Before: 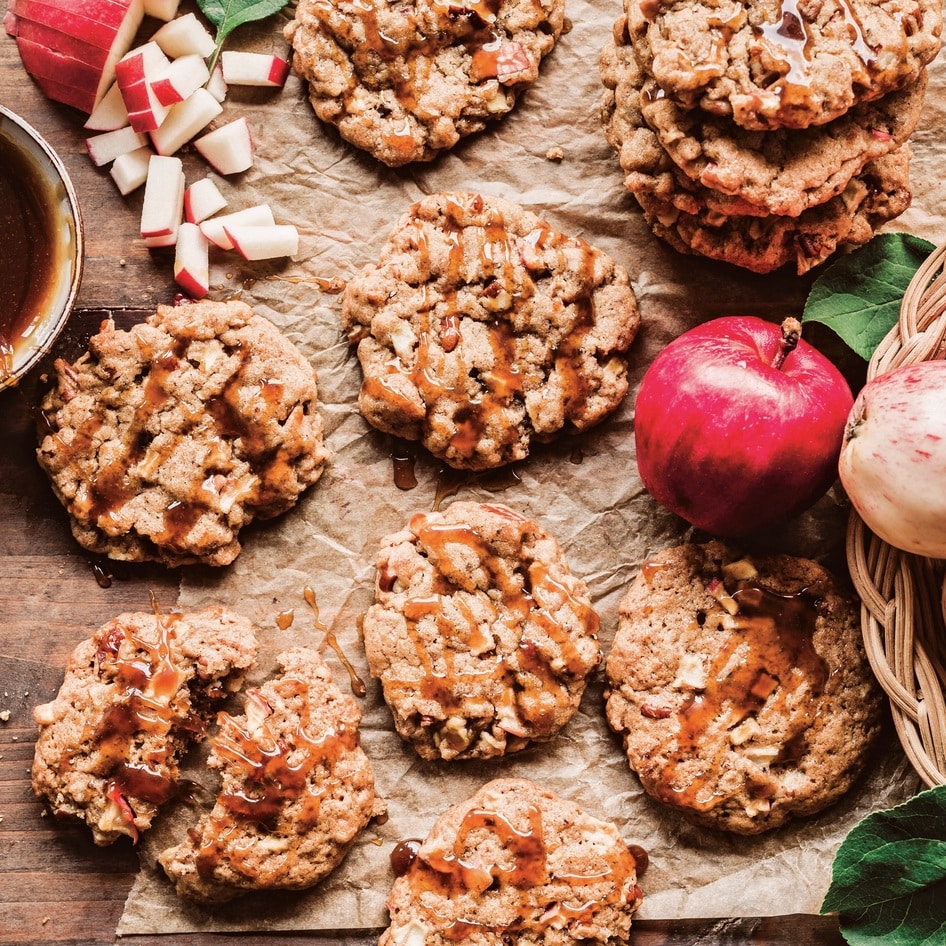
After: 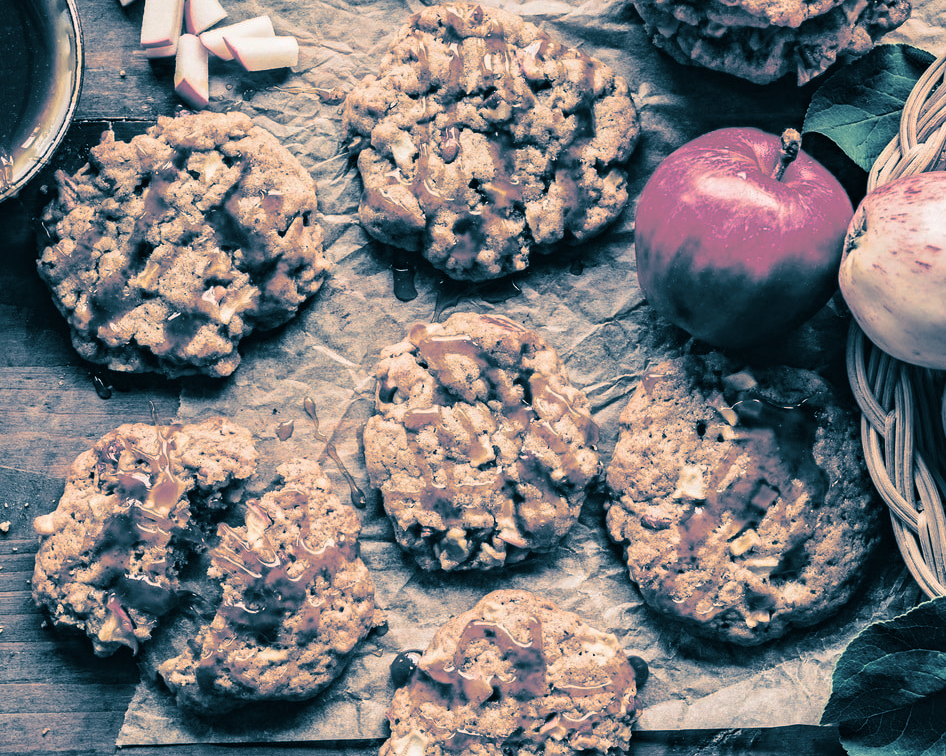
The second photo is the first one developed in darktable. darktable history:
color balance rgb: perceptual saturation grading › global saturation 10%, global vibrance 10%
split-toning: shadows › hue 212.4°, balance -70
crop and rotate: top 19.998%
haze removal: compatibility mode true, adaptive false
